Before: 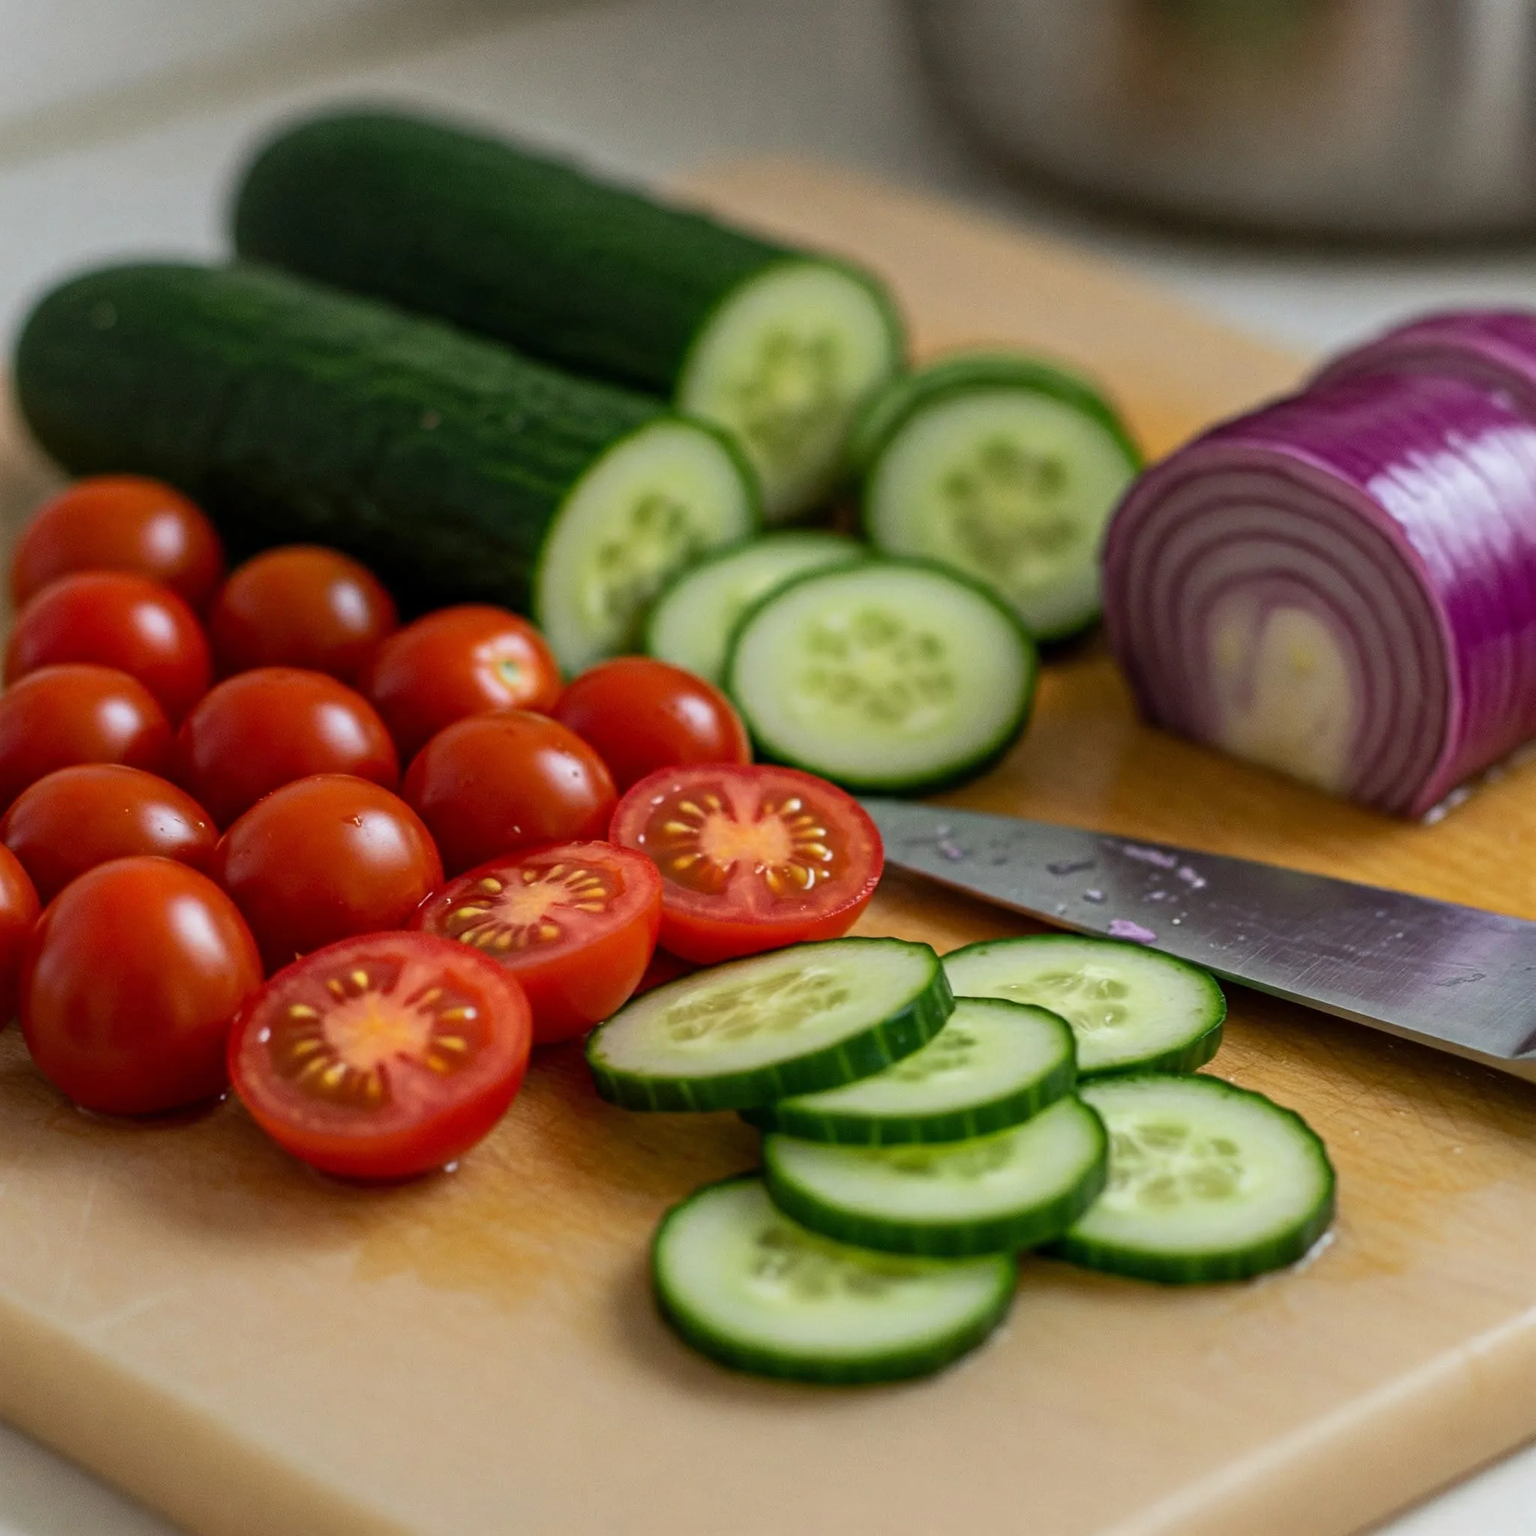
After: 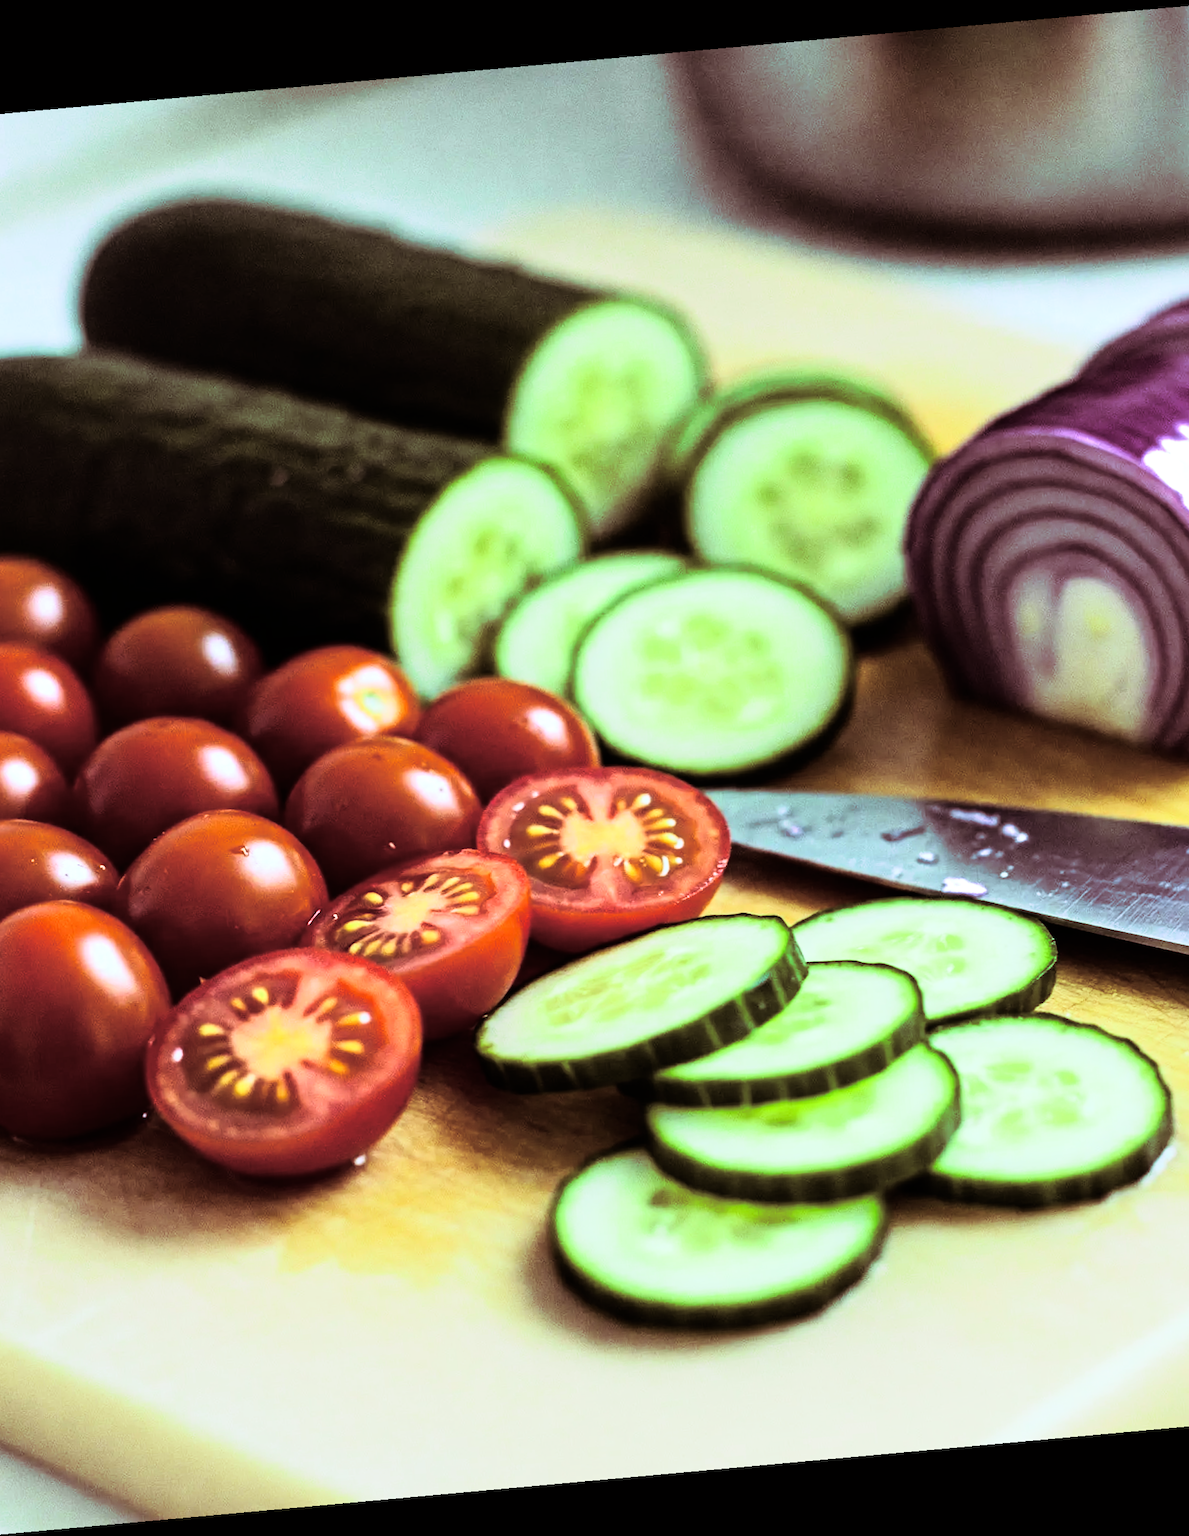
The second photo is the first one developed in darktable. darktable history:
rotate and perspective: rotation -5.2°, automatic cropping off
crop: left 9.88%, right 12.664%
color balance: mode lift, gamma, gain (sRGB), lift [0.997, 0.979, 1.021, 1.011], gamma [1, 1.084, 0.916, 0.998], gain [1, 0.87, 1.13, 1.101], contrast 4.55%, contrast fulcrum 38.24%, output saturation 104.09%
split-toning: highlights › hue 298.8°, highlights › saturation 0.73, compress 41.76%
rgb curve: curves: ch0 [(0, 0) (0.21, 0.15) (0.24, 0.21) (0.5, 0.75) (0.75, 0.96) (0.89, 0.99) (1, 1)]; ch1 [(0, 0.02) (0.21, 0.13) (0.25, 0.2) (0.5, 0.67) (0.75, 0.9) (0.89, 0.97) (1, 1)]; ch2 [(0, 0.02) (0.21, 0.13) (0.25, 0.2) (0.5, 0.67) (0.75, 0.9) (0.89, 0.97) (1, 1)], compensate middle gray true
white balance: red 0.967, blue 1.049
